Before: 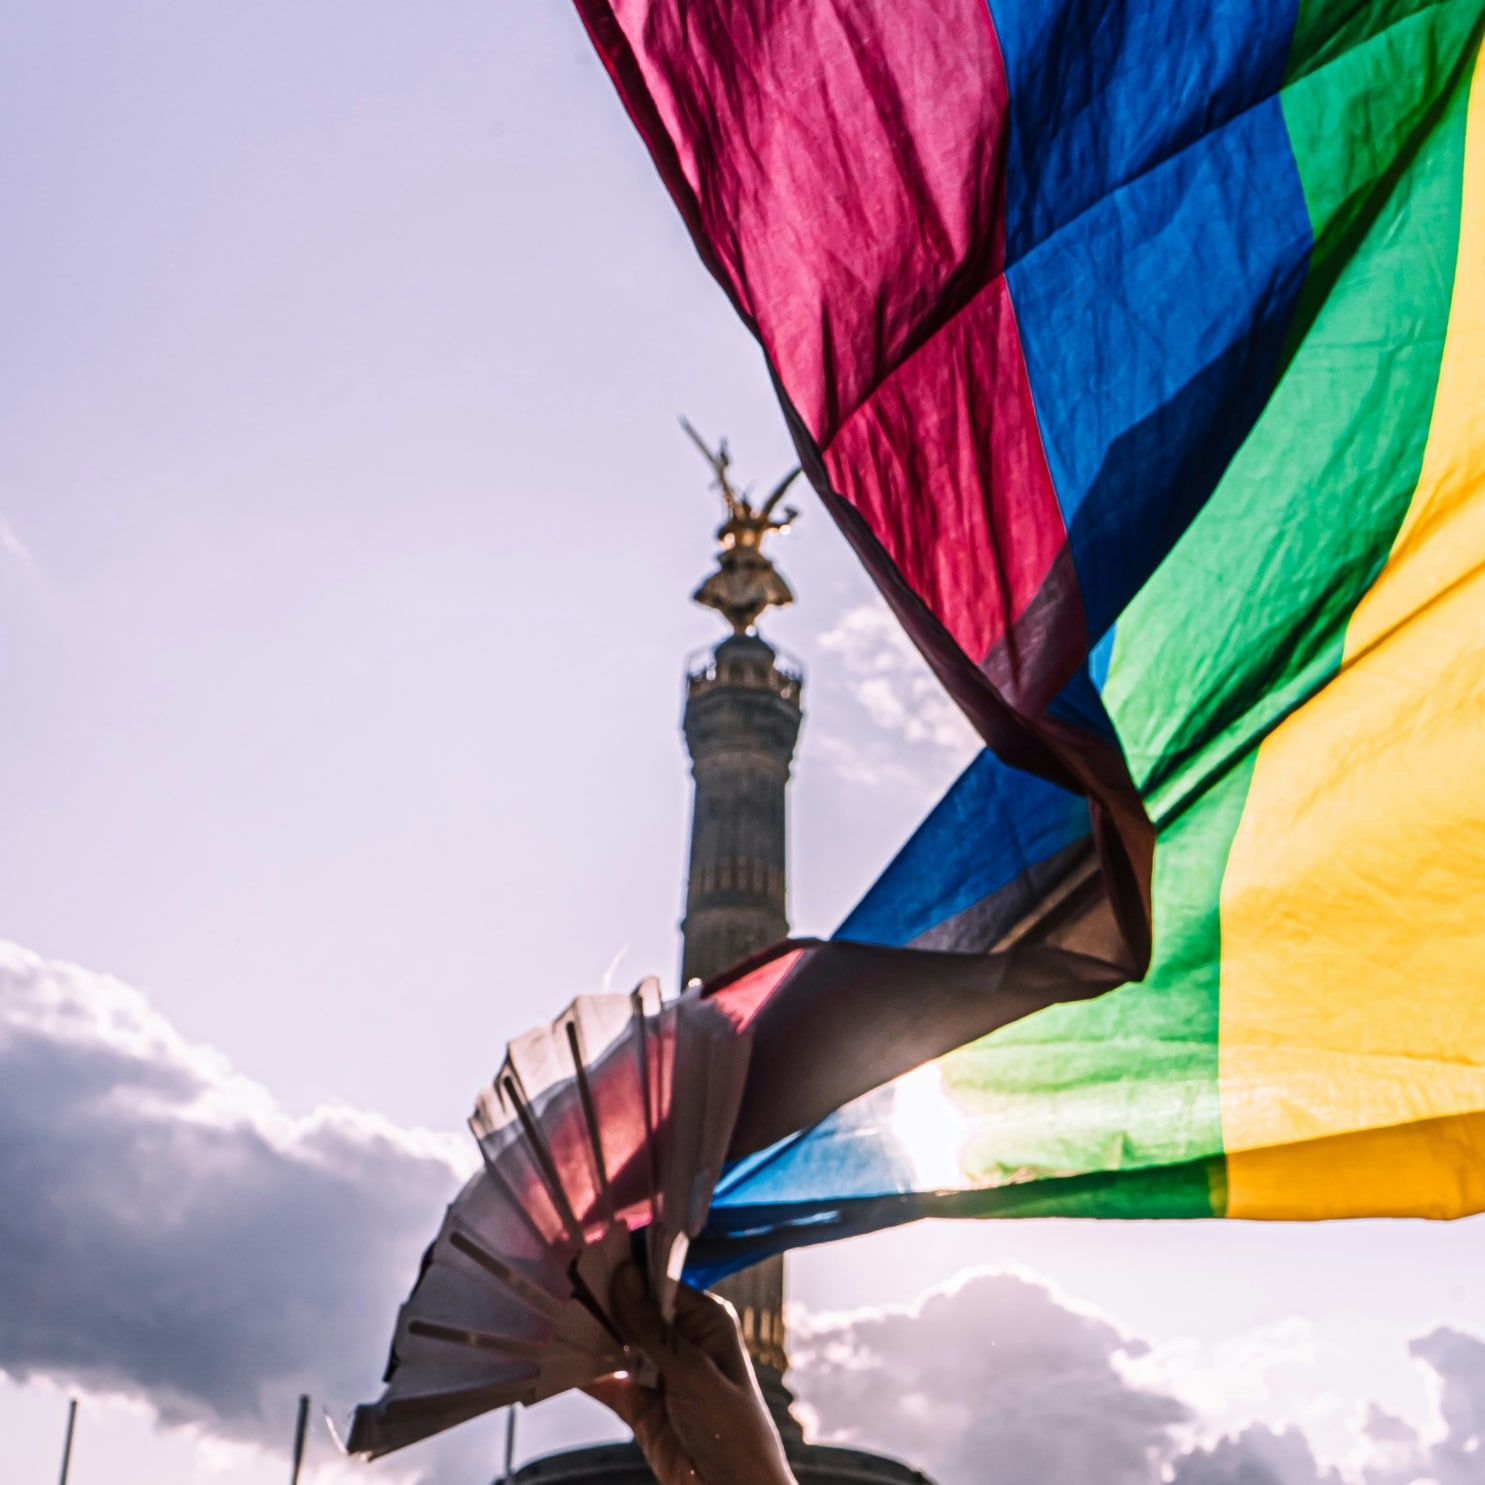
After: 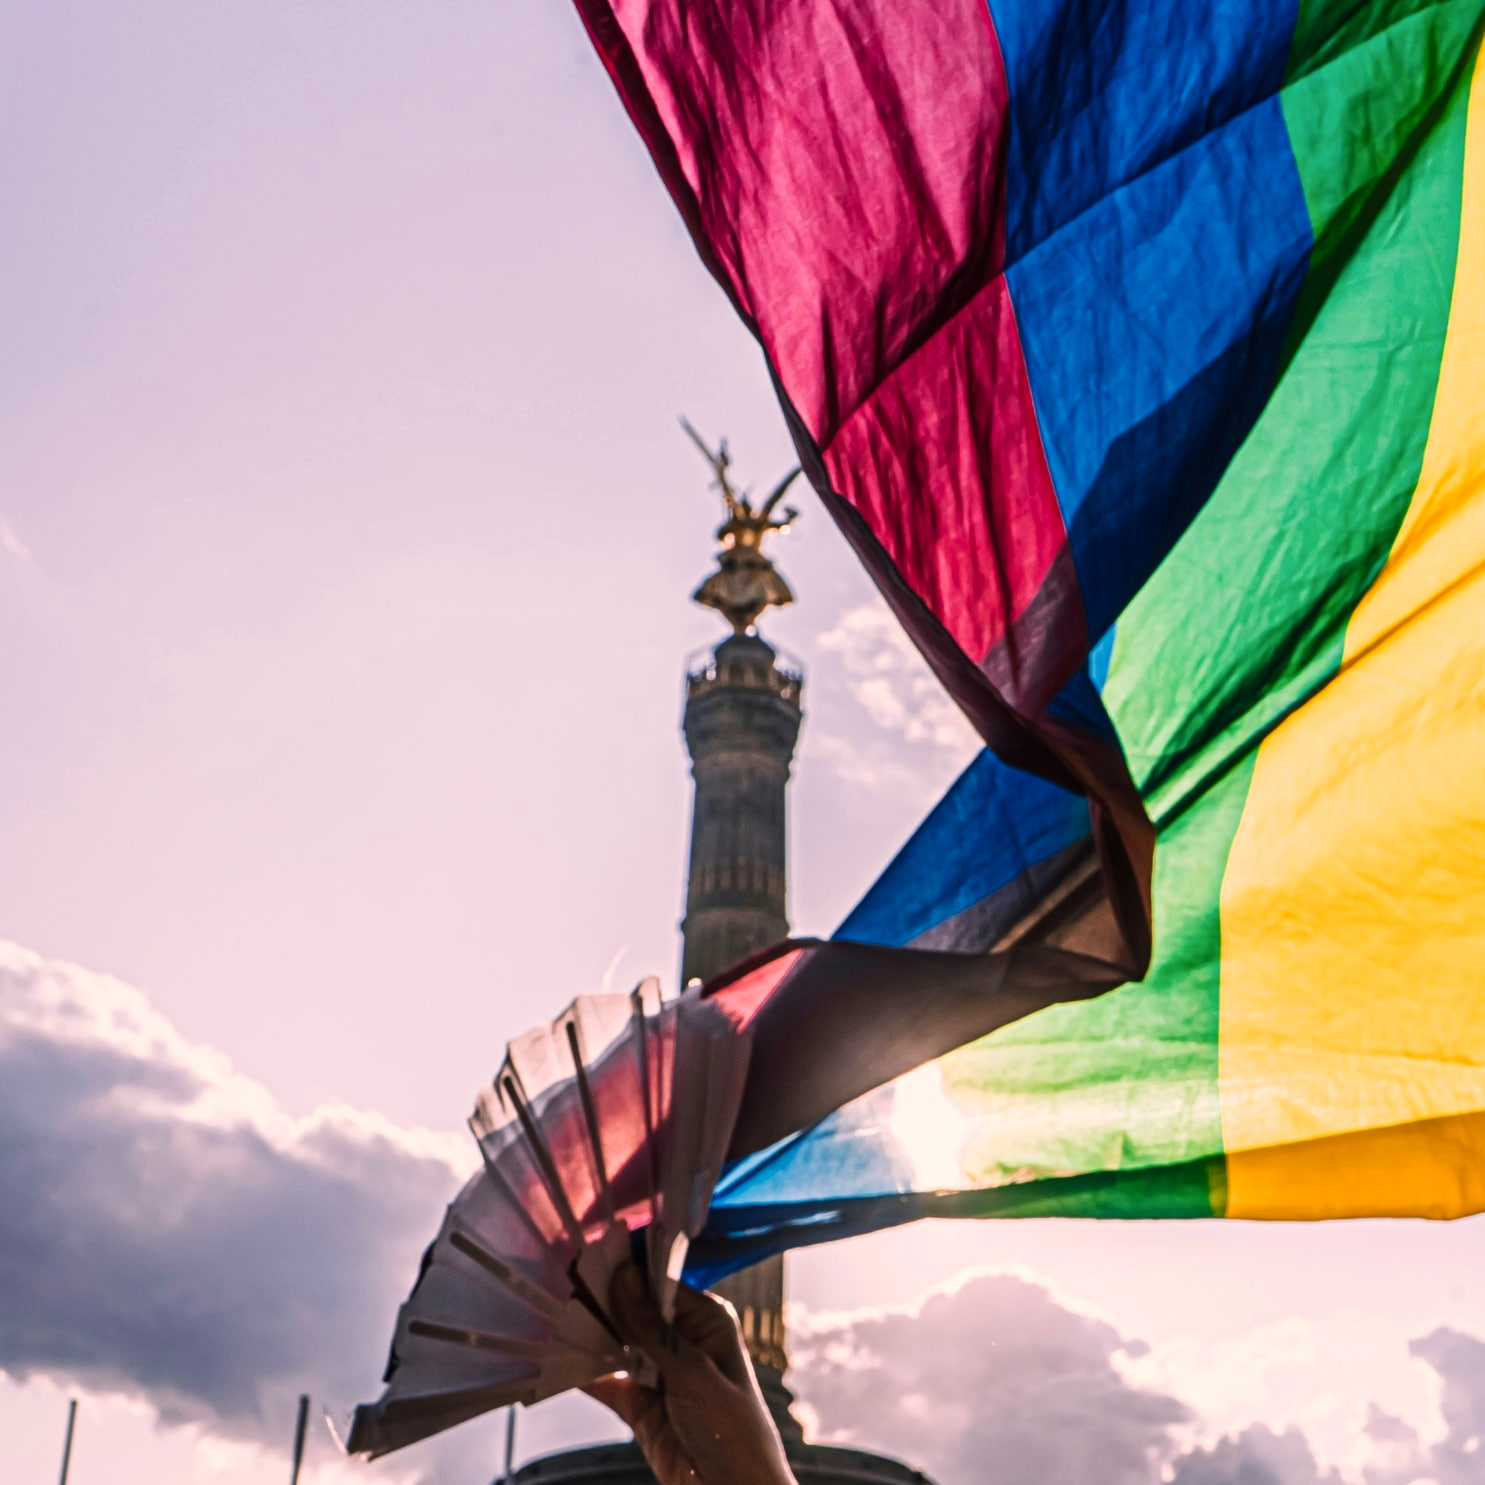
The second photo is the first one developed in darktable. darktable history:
color balance rgb: power › hue 74.09°, highlights gain › chroma 2.982%, highlights gain › hue 60.08°, perceptual saturation grading › global saturation -0.97%, global vibrance 20%
